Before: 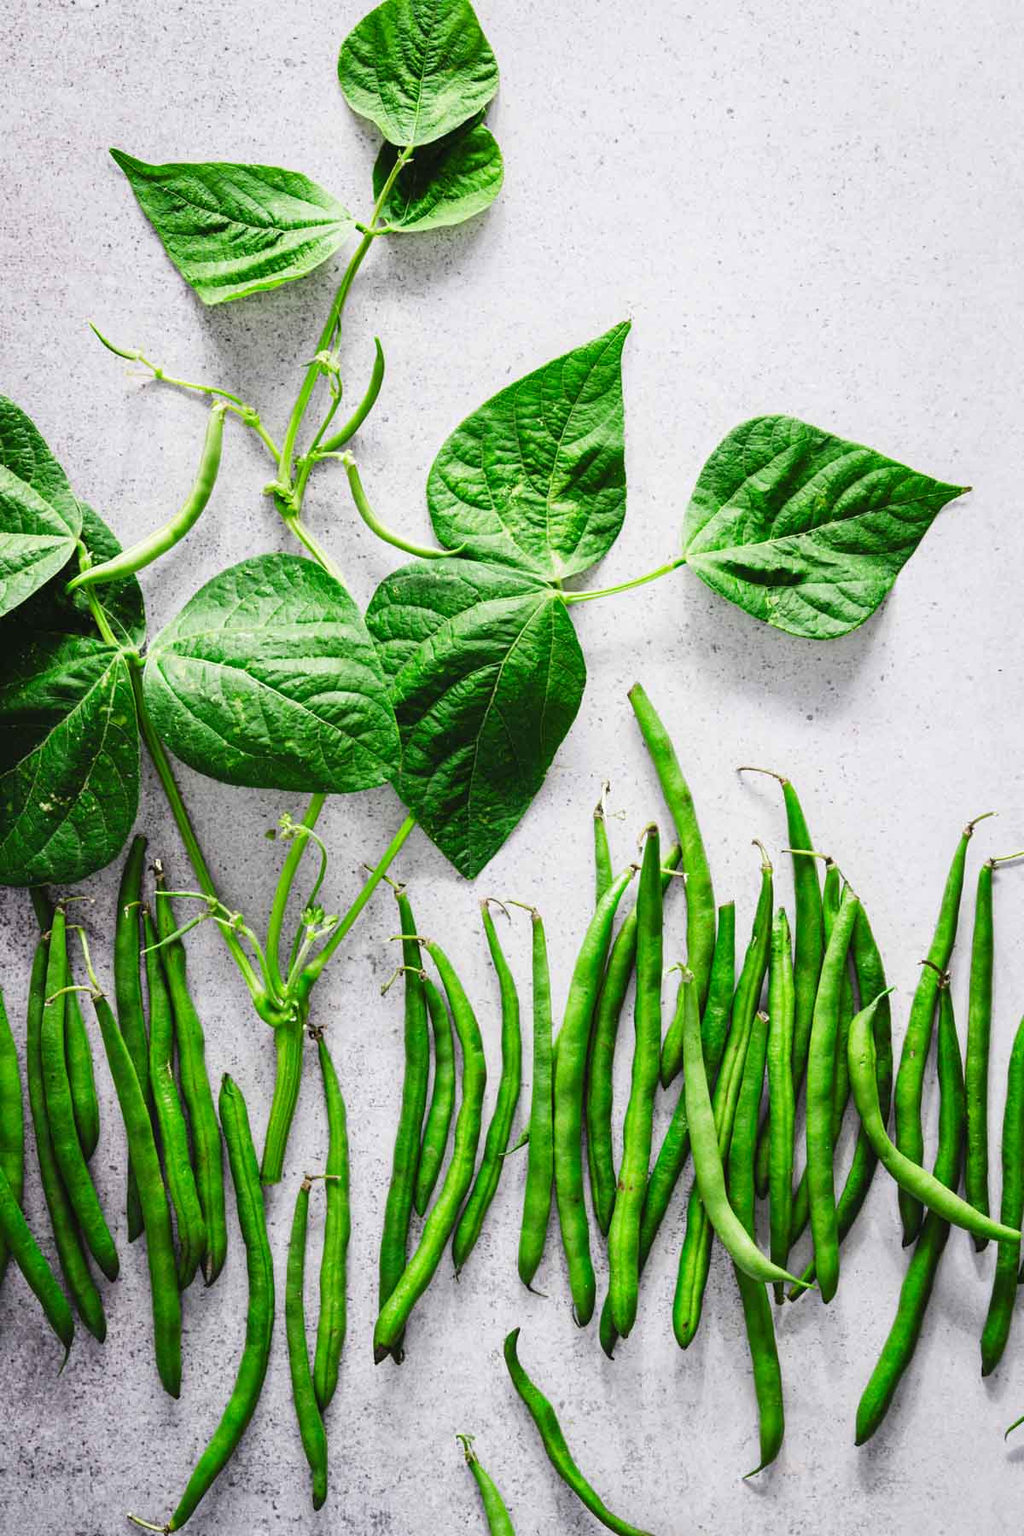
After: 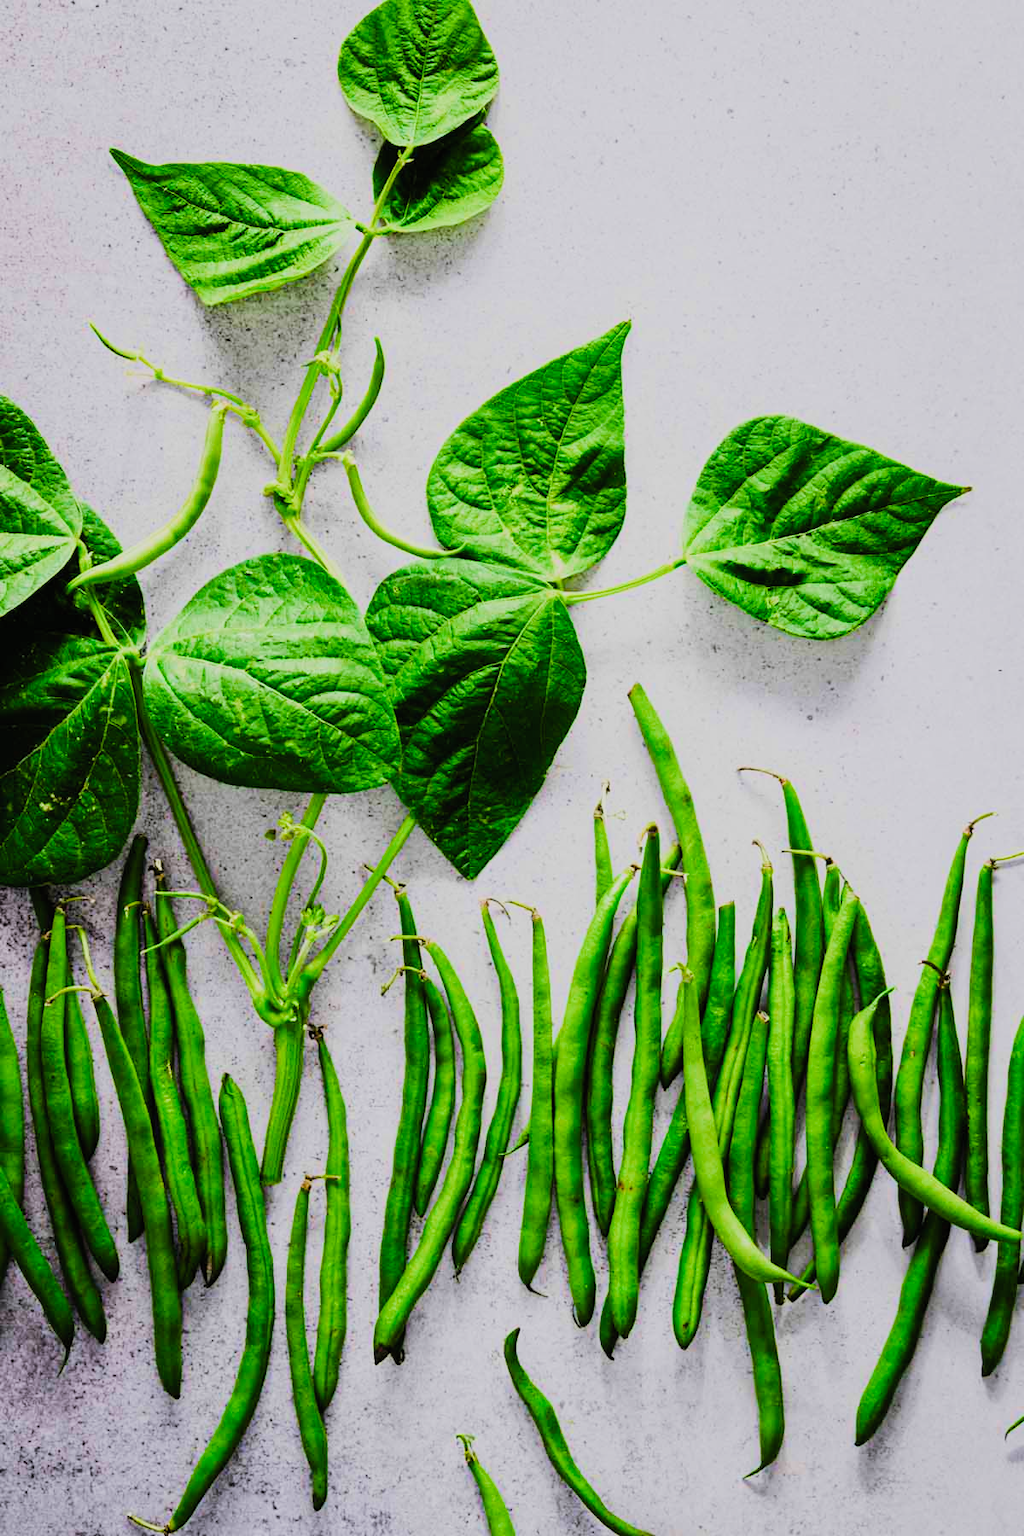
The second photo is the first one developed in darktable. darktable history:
color balance rgb: shadows lift › chroma 3.687%, shadows lift › hue 89.7°, linear chroma grading › shadows 9.864%, linear chroma grading › highlights 10.952%, linear chroma grading › global chroma 15.533%, linear chroma grading › mid-tones 14.864%, perceptual saturation grading › global saturation 30.743%, global vibrance 20%
filmic rgb: black relative exposure -7.5 EV, white relative exposure 4.99 EV, hardness 3.32, contrast 1.297, color science v5 (2021), contrast in shadows safe, contrast in highlights safe
